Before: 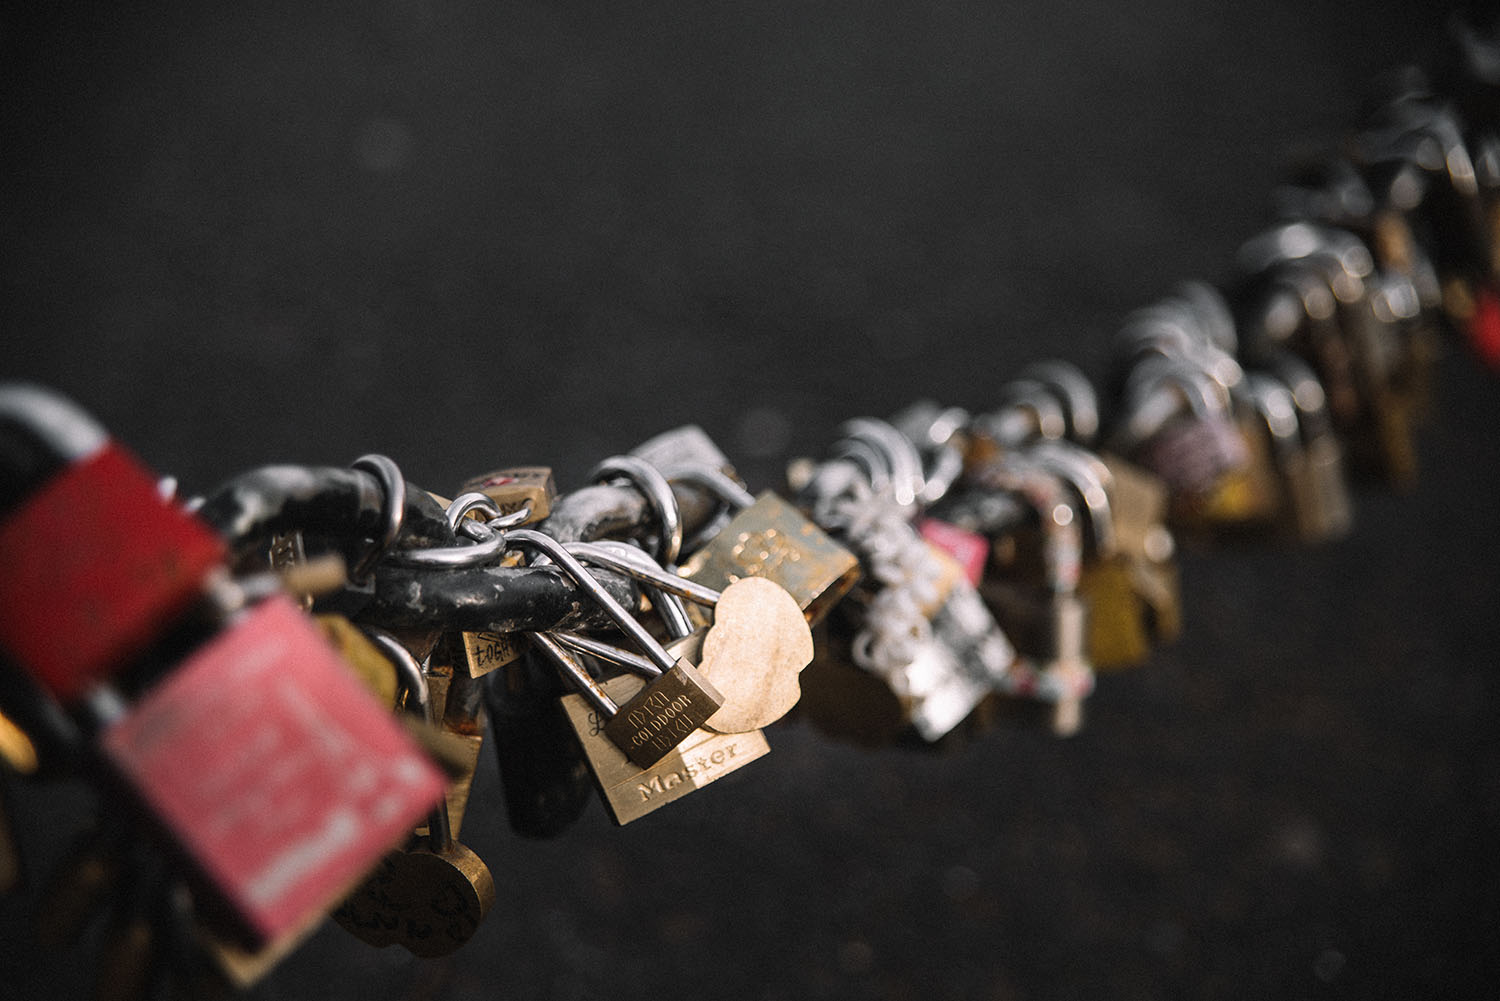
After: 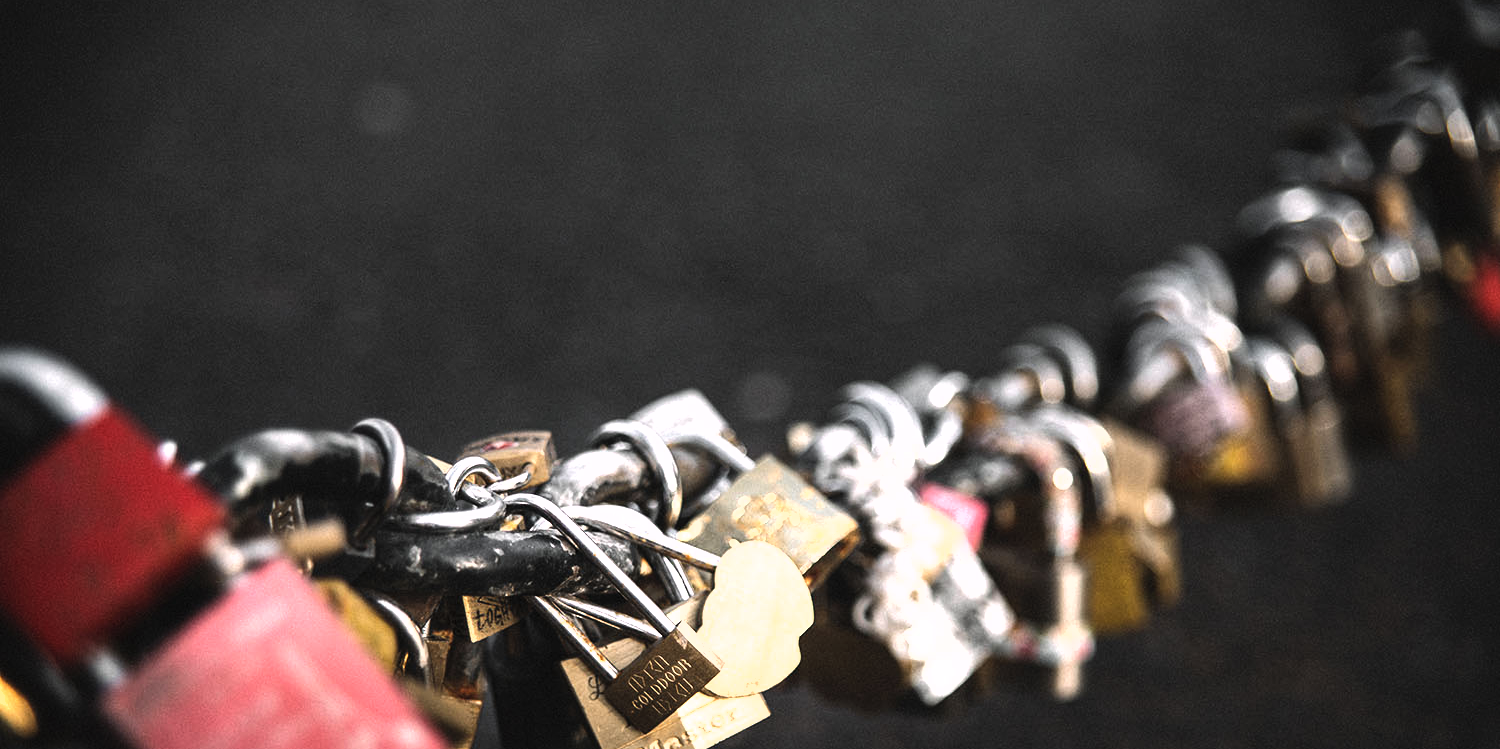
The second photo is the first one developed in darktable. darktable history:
crop: top 3.667%, bottom 21.478%
exposure: black level correction -0.002, exposure 0.532 EV, compensate highlight preservation false
shadows and highlights: shadows 25.34, highlights -25.34
tone equalizer: -8 EV -0.725 EV, -7 EV -0.721 EV, -6 EV -0.583 EV, -5 EV -0.368 EV, -3 EV 0.387 EV, -2 EV 0.6 EV, -1 EV 0.698 EV, +0 EV 0.769 EV, edges refinement/feathering 500, mask exposure compensation -1.57 EV, preserve details no
